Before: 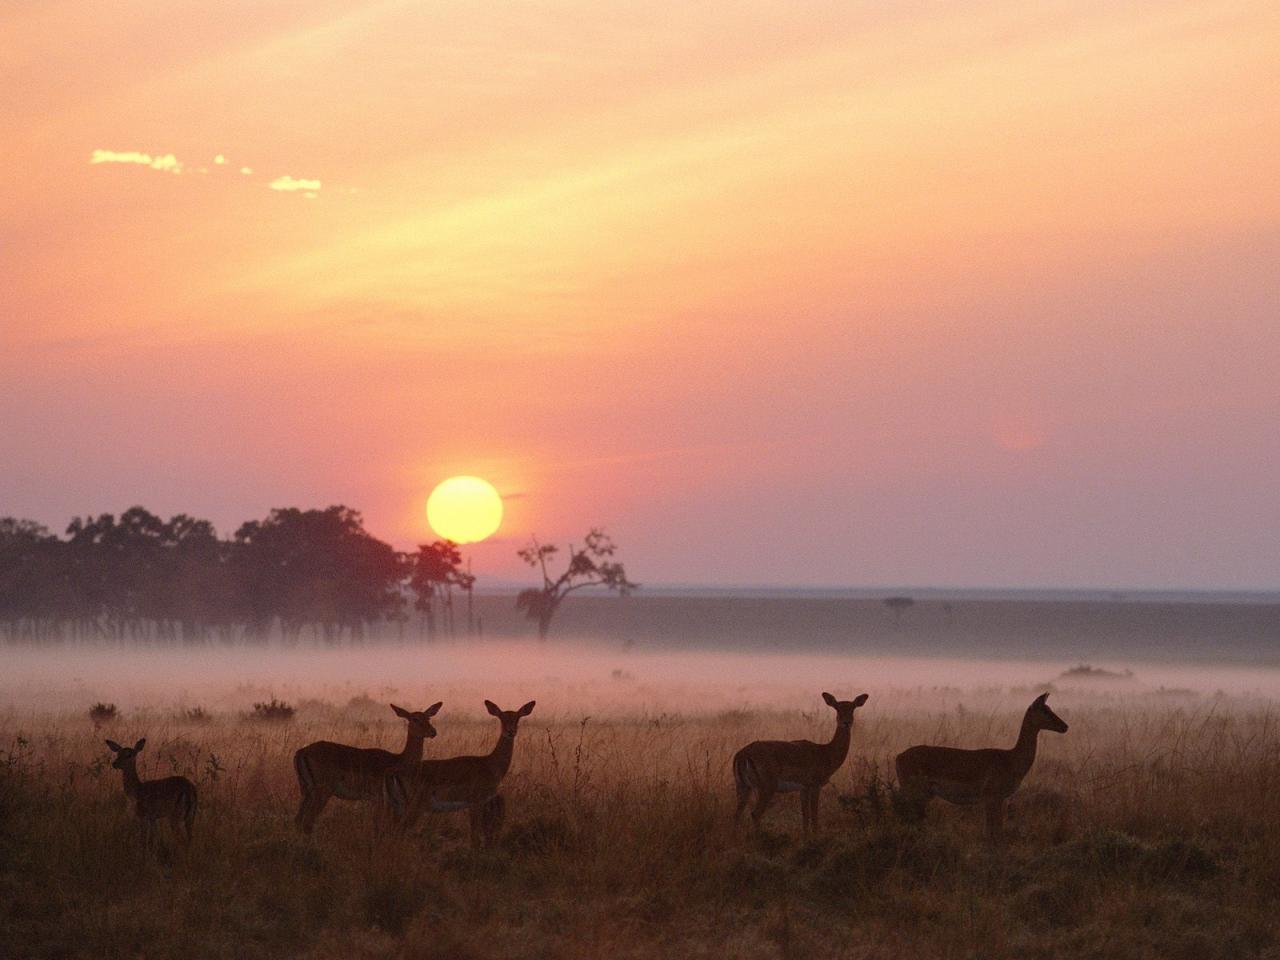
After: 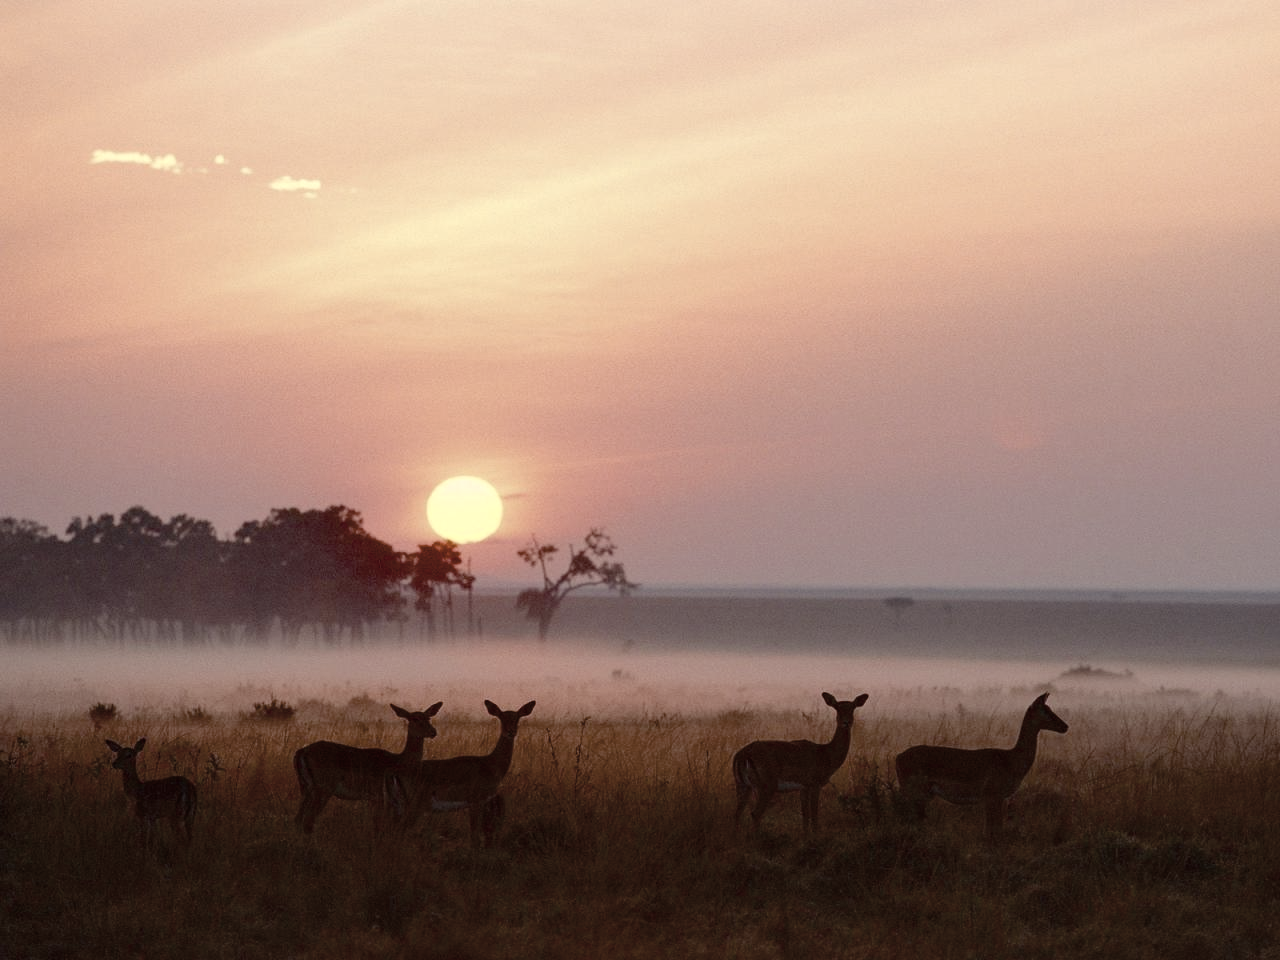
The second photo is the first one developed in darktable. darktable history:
color balance rgb: highlights gain › chroma 3.04%, highlights gain › hue 77.42°, perceptual saturation grading › global saturation 20%, perceptual saturation grading › highlights -25.672%, perceptual saturation grading › shadows 25.654%, saturation formula JzAzBz (2021)
color zones: curves: ch1 [(0, 0.292) (0.001, 0.292) (0.2, 0.264) (0.4, 0.248) (0.6, 0.248) (0.8, 0.264) (0.999, 0.292) (1, 0.292)]
